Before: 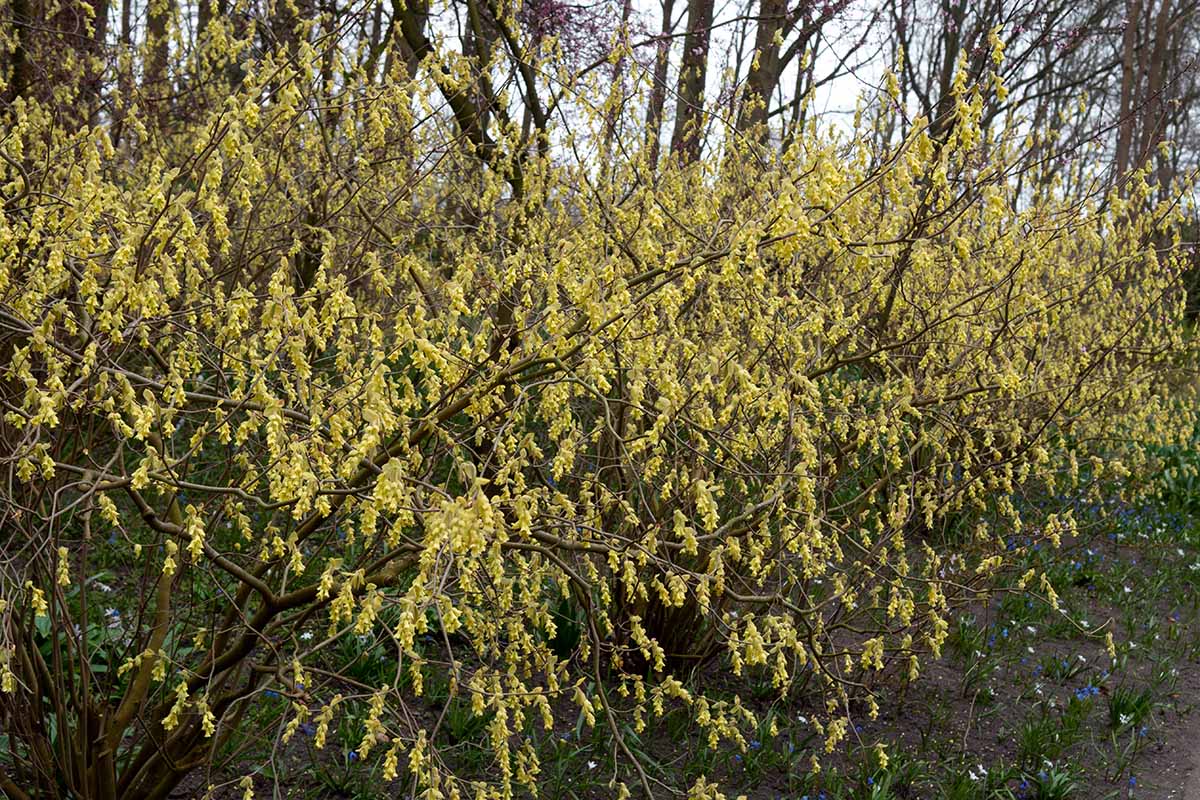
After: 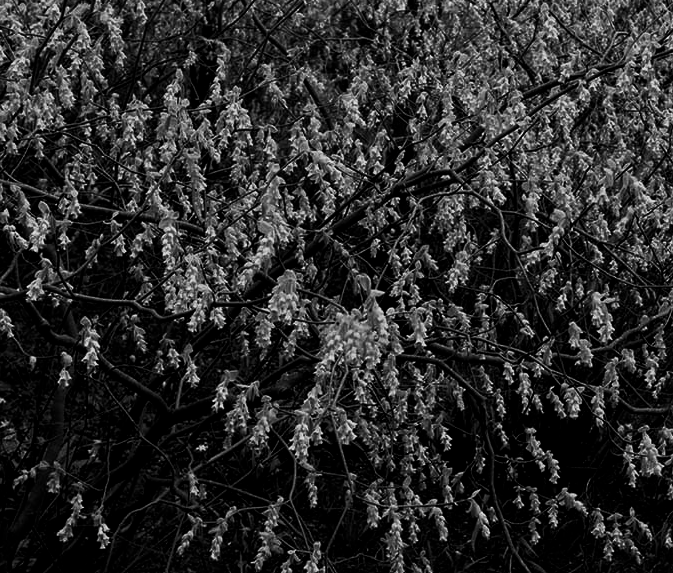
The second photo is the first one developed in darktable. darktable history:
crop: left 8.83%, top 23.553%, right 35.073%, bottom 4.815%
filmic rgb: black relative exposure -4.9 EV, white relative exposure 2.84 EV, hardness 3.7
contrast brightness saturation: contrast -0.04, brightness -0.603, saturation -1
